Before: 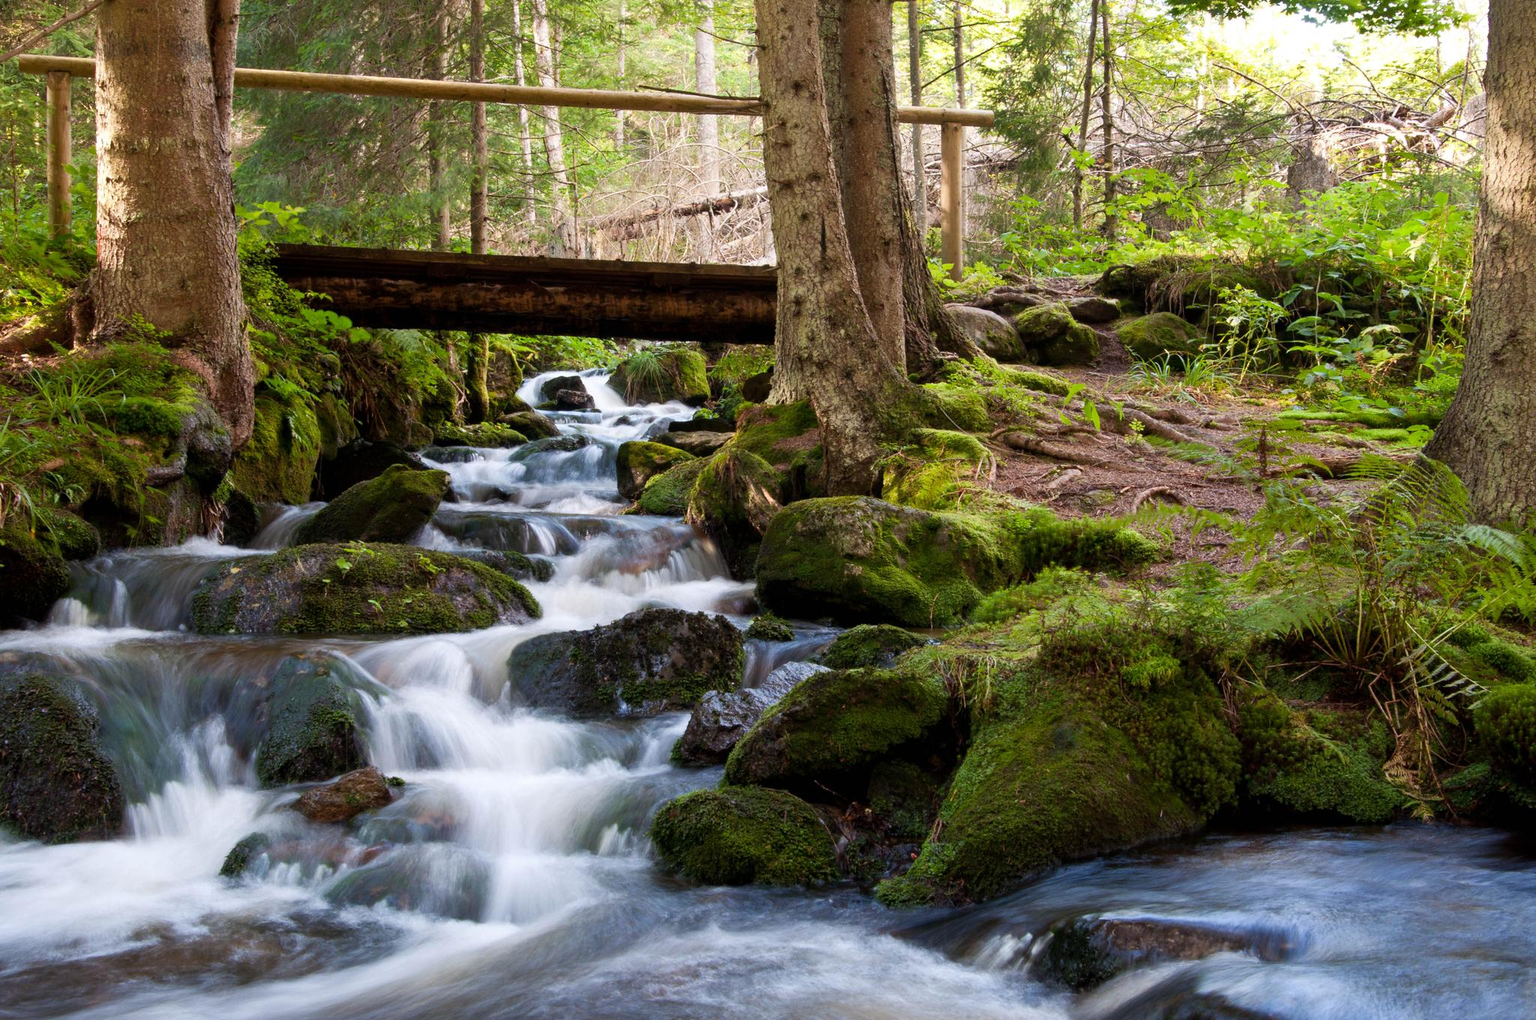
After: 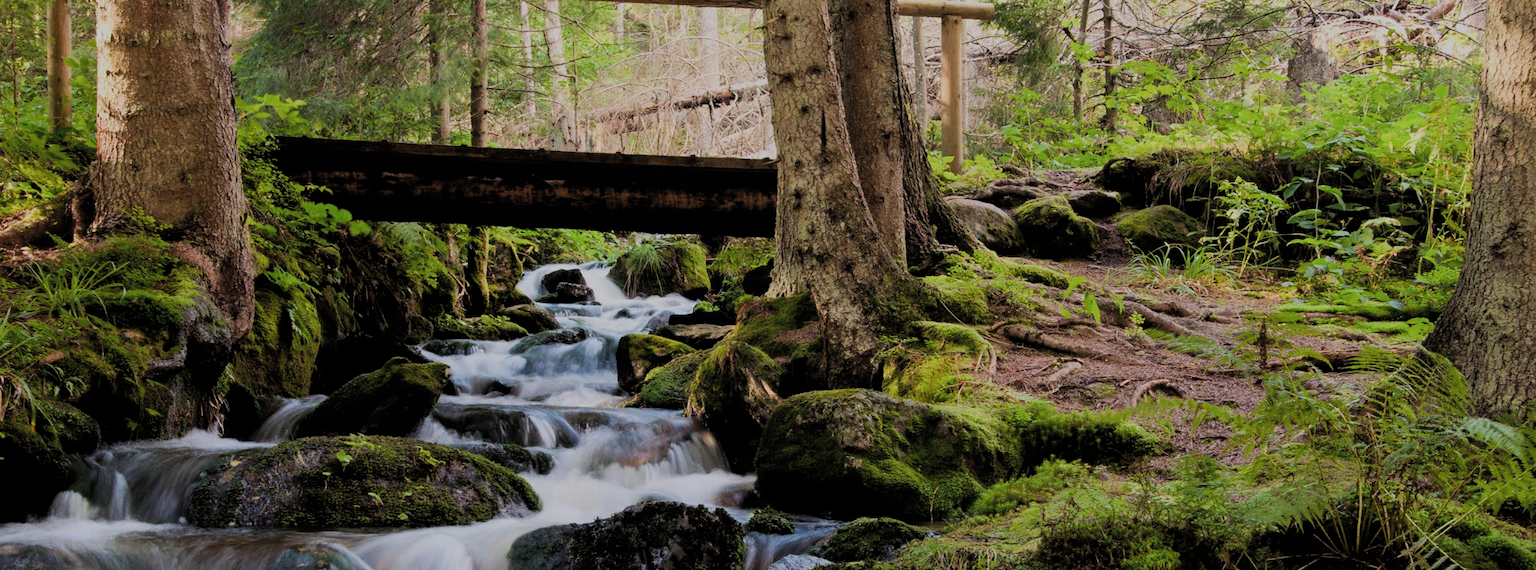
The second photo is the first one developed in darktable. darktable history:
filmic rgb: black relative exposure -6.05 EV, white relative exposure 6.95 EV, hardness 2.25, color science v4 (2020)
crop and rotate: top 10.587%, bottom 33.455%
exposure: exposure -0.158 EV, compensate highlight preservation false
